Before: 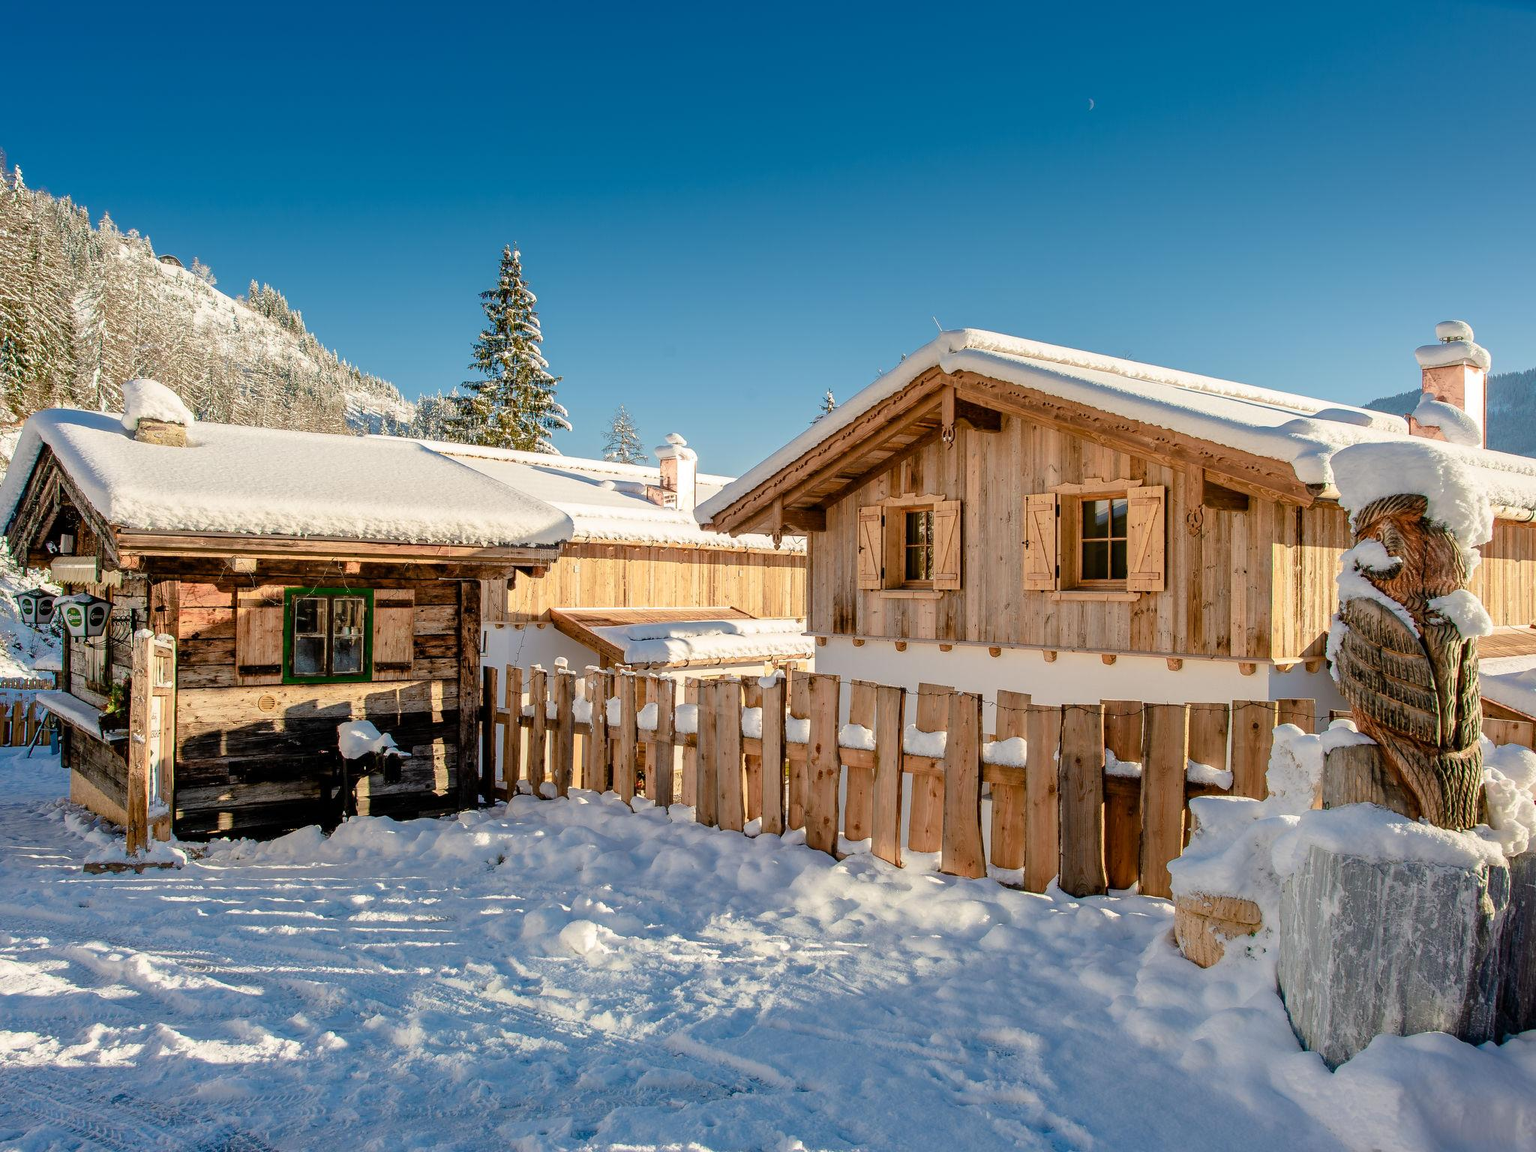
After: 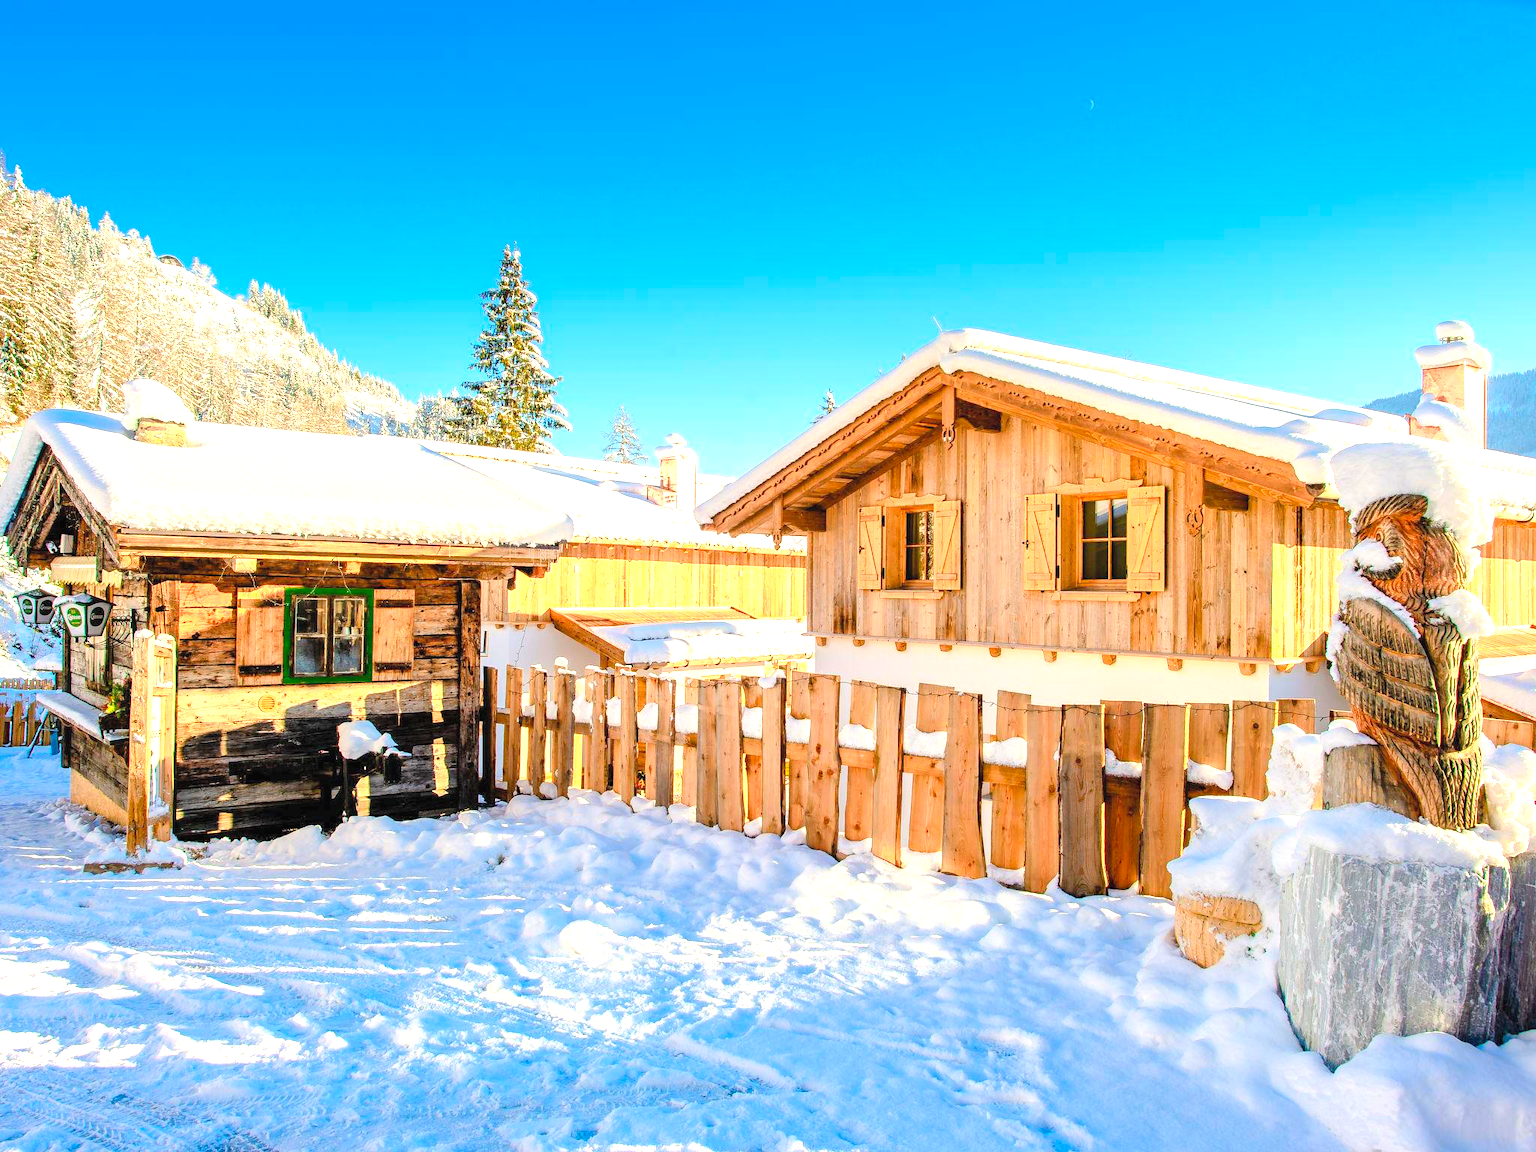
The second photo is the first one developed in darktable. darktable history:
exposure: black level correction 0, exposure 1.1 EV, compensate highlight preservation false
contrast brightness saturation: contrast 0.07, brightness 0.18, saturation 0.4
